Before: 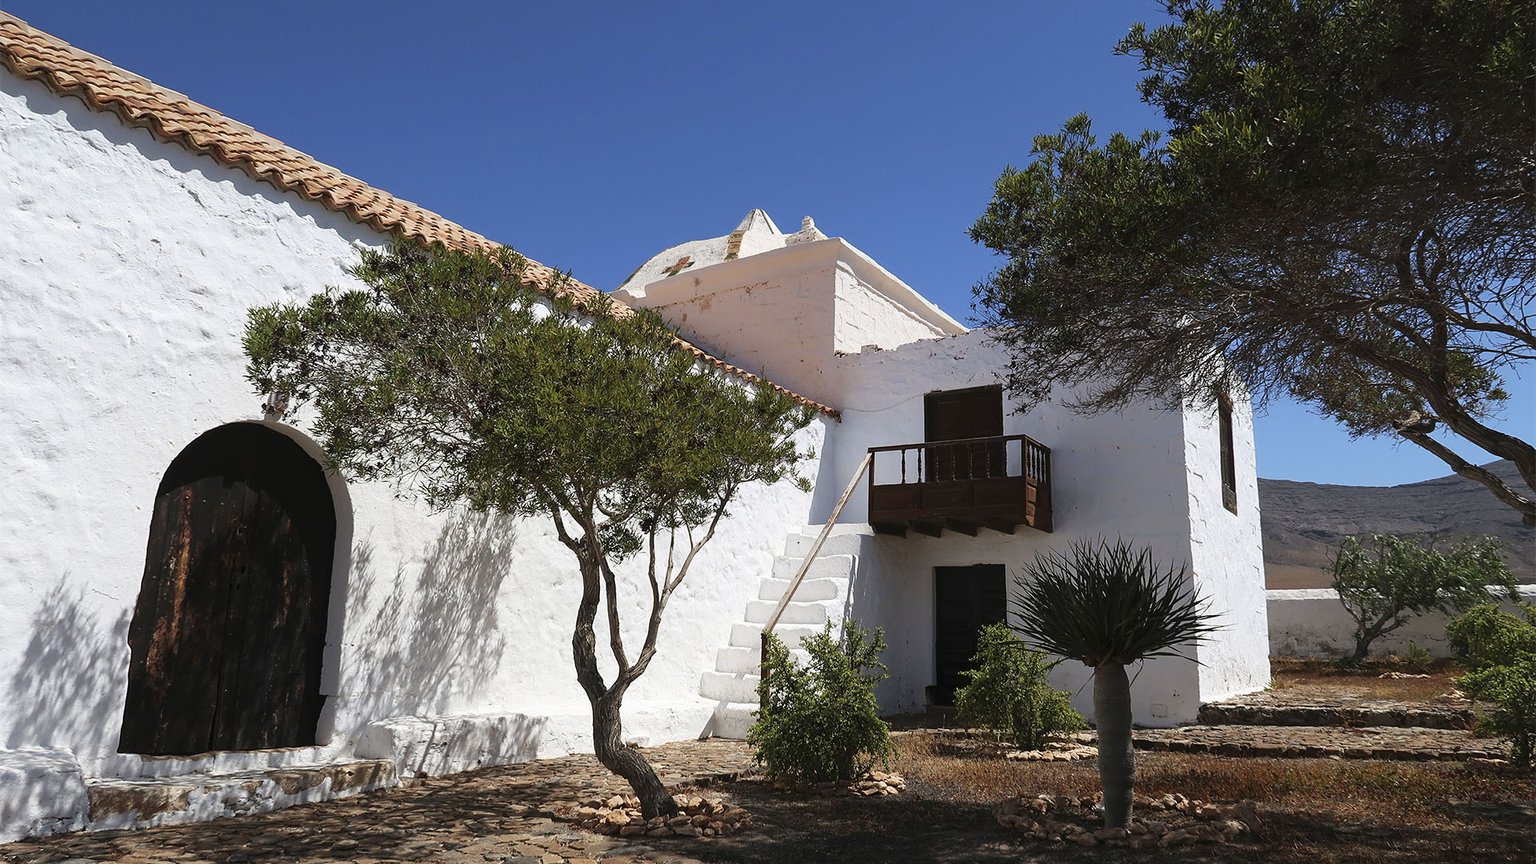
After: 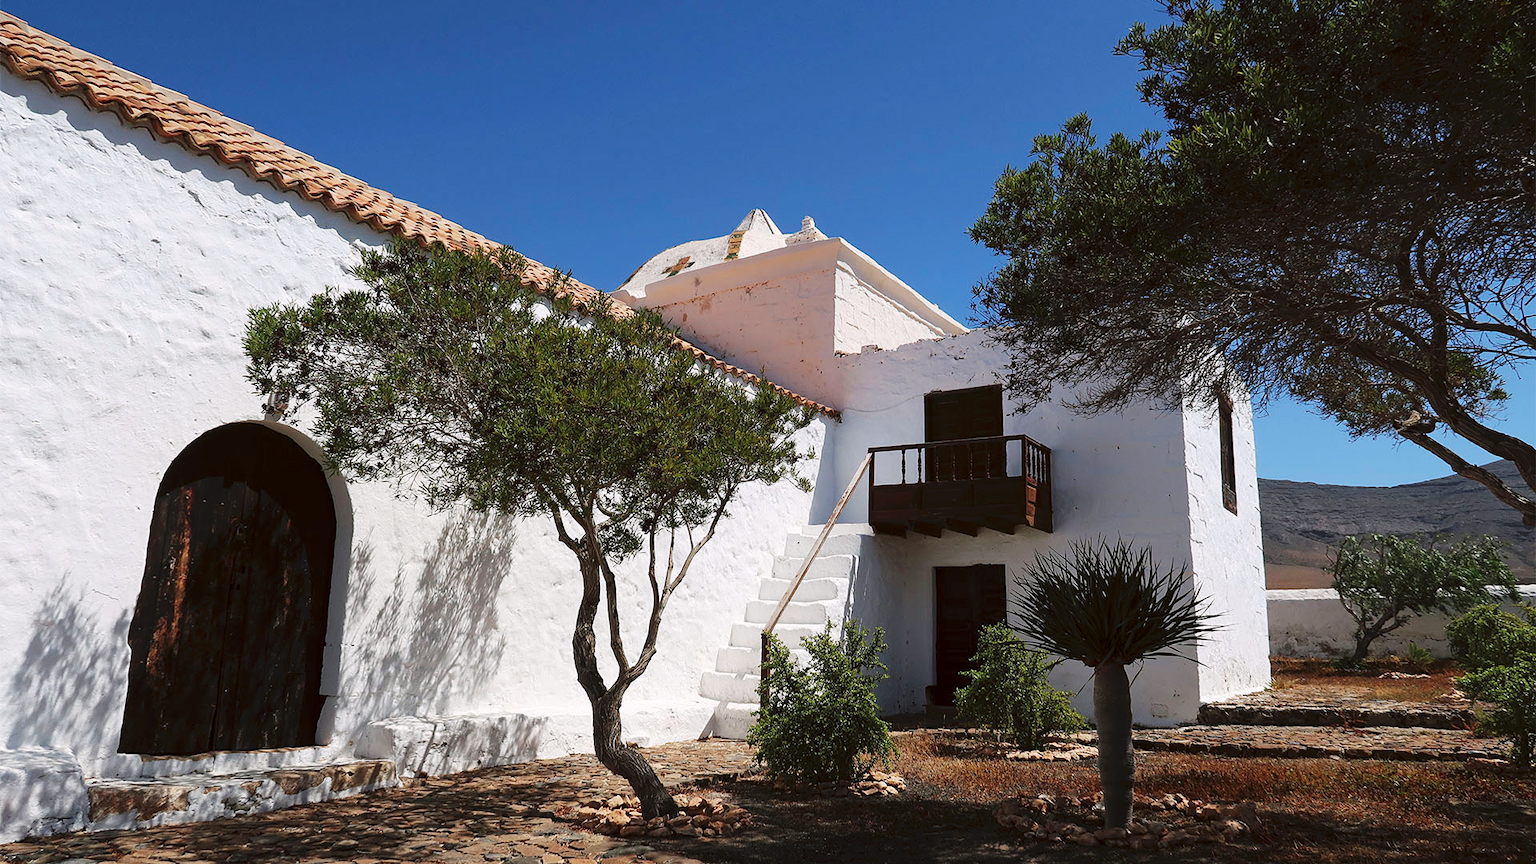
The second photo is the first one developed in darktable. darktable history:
tone curve: curves: ch0 [(0, 0) (0.003, 0.005) (0.011, 0.021) (0.025, 0.042) (0.044, 0.065) (0.069, 0.074) (0.1, 0.092) (0.136, 0.123) (0.177, 0.159) (0.224, 0.2) (0.277, 0.252) (0.335, 0.32) (0.399, 0.392) (0.468, 0.468) (0.543, 0.549) (0.623, 0.638) (0.709, 0.721) (0.801, 0.812) (0.898, 0.896) (1, 1)], preserve colors none
color look up table: target L [97.21, 92.31, 94.37, 88.45, 86.28, 72.46, 69.42, 61.18, 50.34, 38.97, 32.94, 200.19, 88.16, 82.99, 76.29, 66.58, 67.31, 59.9, 60.14, 47.83, 46.61, 46.14, 43.94, 34.7, 34.5, 30.17, 17.64, 83.46, 74.24, 68.69, 61.18, 59.61, 56.91, 55.38, 50.94, 47.07, 42.44, 41.63, 39.68, 30.72, 32.1, 24.43, 16.12, 5.982, 83.79, 75.65, 54.77, 47.82, 3.566], target a [-7.372, -36.21, -8.393, -73.01, -50.06, -62.02, -38.58, -10.75, -44.65, -26.19, -21.75, 0, -2.804, 4.733, 26, 37.84, 13.81, 65.65, 14.05, 68.79, 36.92, 45.09, 0.951, 33.69, 51.08, 4.382, 18.45, 7.823, 39.46, -2.734, 58.93, 78.63, 30.52, 81.22, 12.17, 16.98, 69.88, 33.32, 58.88, 10.24, 54.86, 36.11, 22.23, 29.44, -21.87, -32.37, -9.029, -11.33, -2.221], target b [20.84, 83.95, 60.73, 38.49, 2.506, 64.42, 24.25, 14.69, 42.96, 0.863, 23.85, 0, 84.72, 10.33, 30.66, 62.51, 43.74, 10.76, 55.57, 55.46, 18.83, 52.79, 44.47, 39.51, 29.22, 13.36, 27.14, -23.41, -7.863, -45.64, -36.71, -52.48, -26.45, -10.31, -76.17, -4.156, -82.06, -91.54, -8.916, -29.83, -54.21, -37.73, -44.04, -5.747, -7.808, -31.32, -13.41, -36.23, -0.151], num patches 49
